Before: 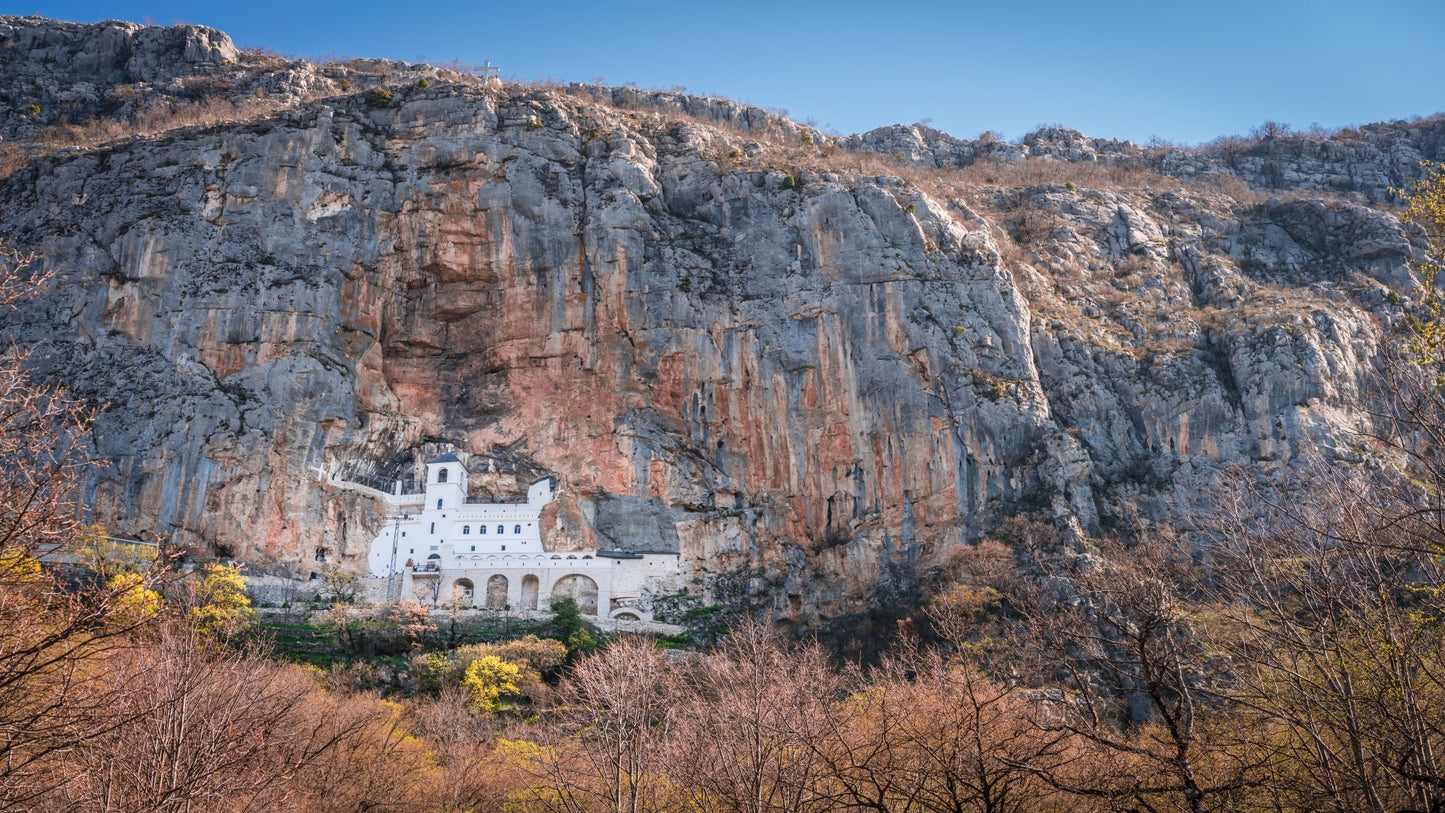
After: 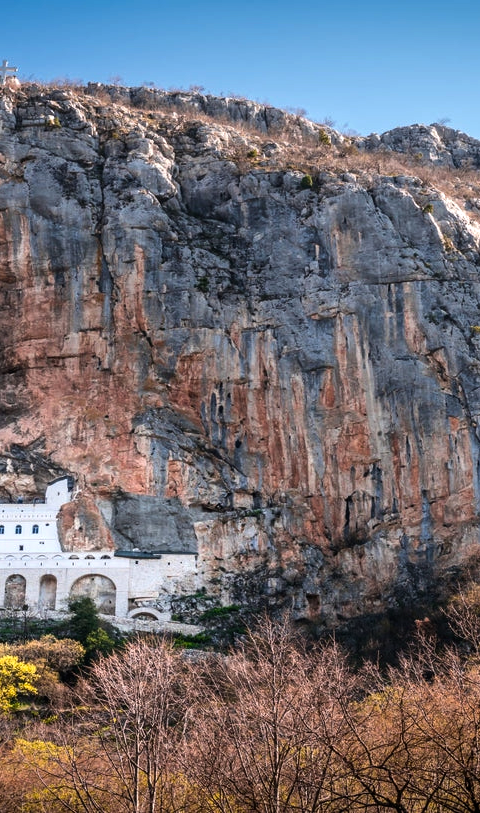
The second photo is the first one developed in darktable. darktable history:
color balance rgb: shadows lift › luminance -10%, power › luminance -9%, linear chroma grading › global chroma 10%, global vibrance 10%, contrast 15%, saturation formula JzAzBz (2021)
crop: left 33.36%, right 33.36%
contrast brightness saturation: contrast 0.08, saturation 0.02
shadows and highlights: shadows 20.91, highlights -35.45, soften with gaussian
